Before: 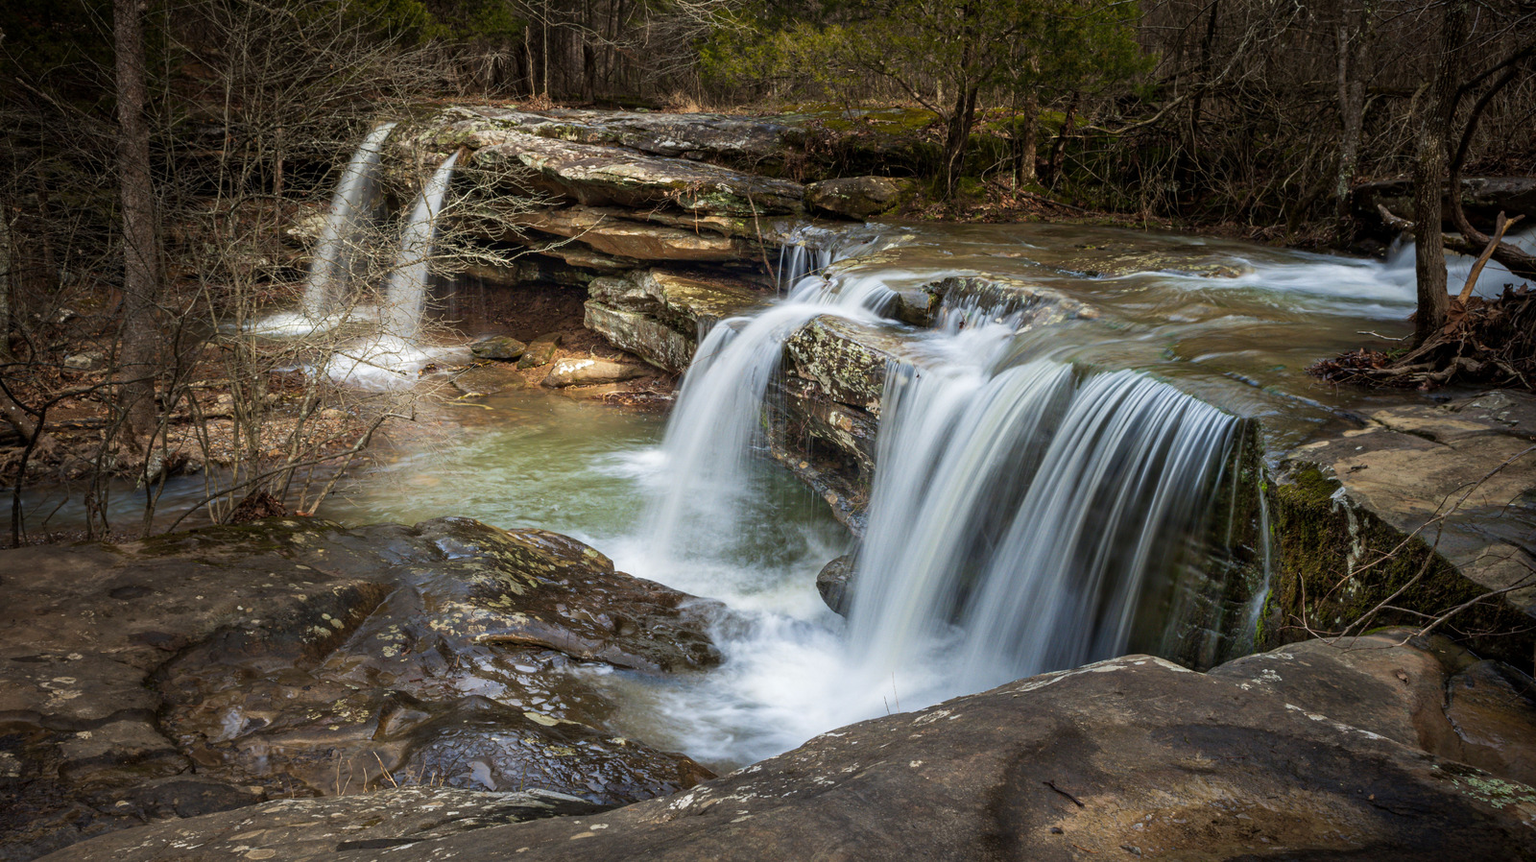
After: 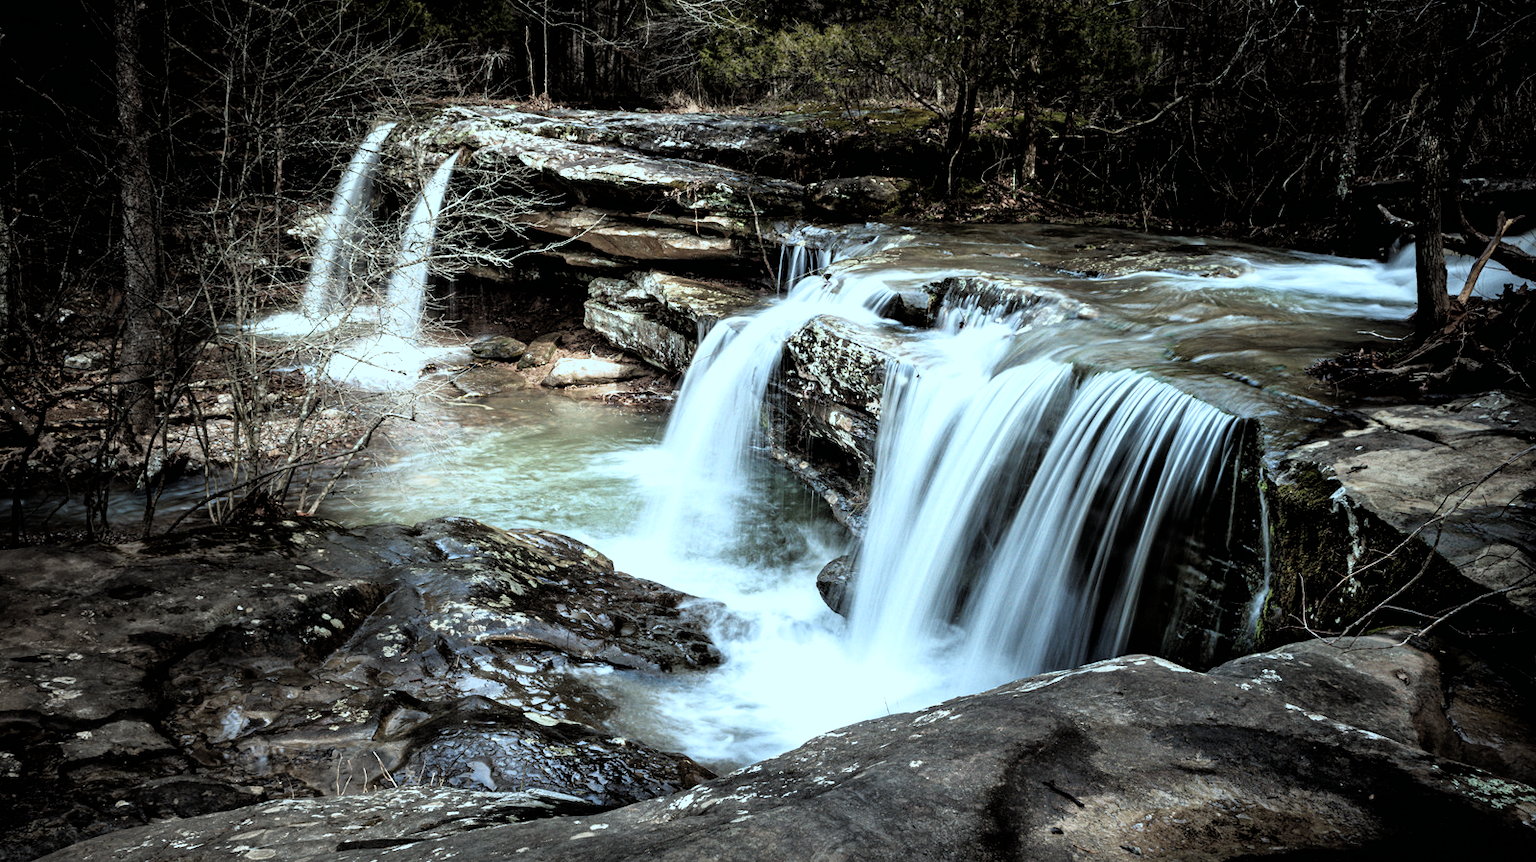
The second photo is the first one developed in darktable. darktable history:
filmic rgb: black relative exposure -3.57 EV, white relative exposure 2.29 EV, hardness 3.41
color correction: highlights a* -12.64, highlights b* -18.1, saturation 0.7
exposure: black level correction 0.001, exposure 0.5 EV, compensate exposure bias true, compensate highlight preservation false
